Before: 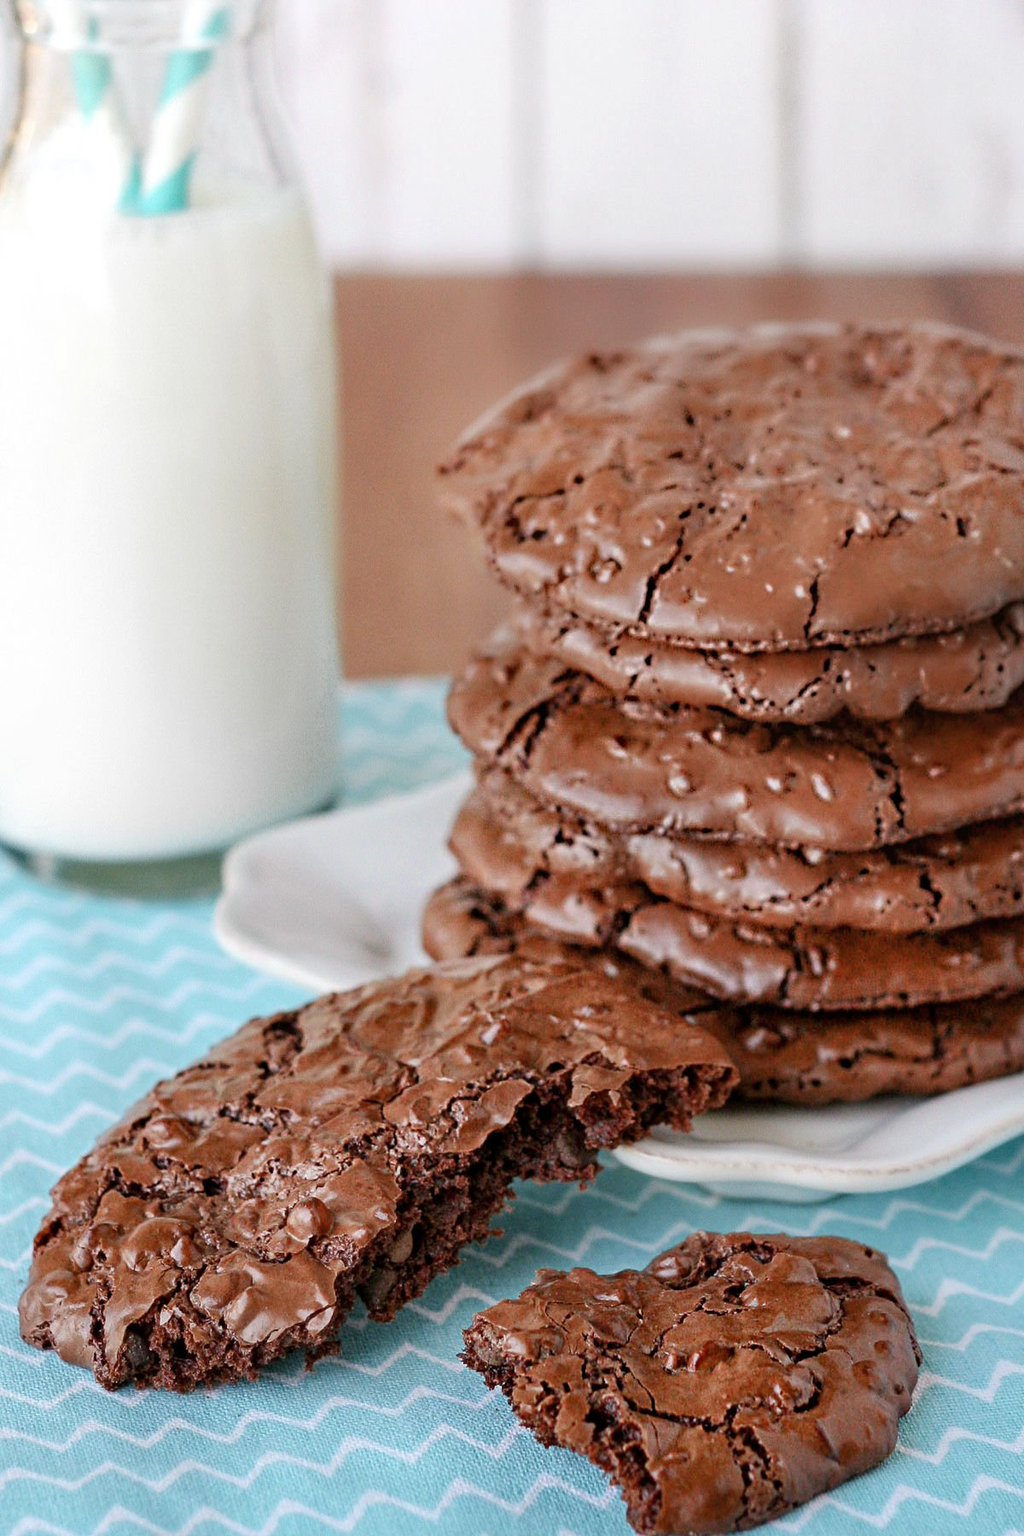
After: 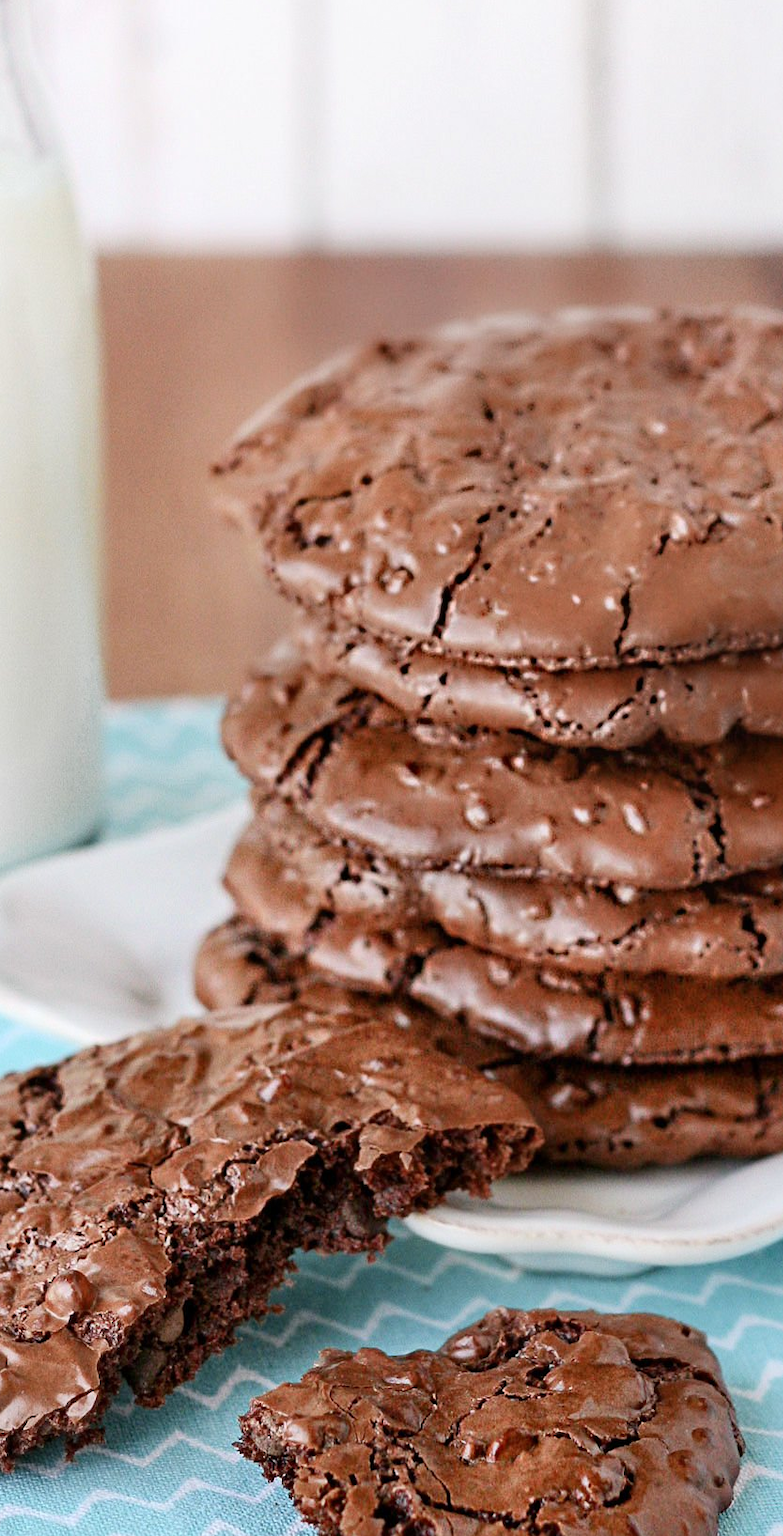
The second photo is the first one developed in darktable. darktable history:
crop and rotate: left 24.034%, top 2.838%, right 6.406%, bottom 6.299%
contrast brightness saturation: contrast 0.15, brightness 0.05
